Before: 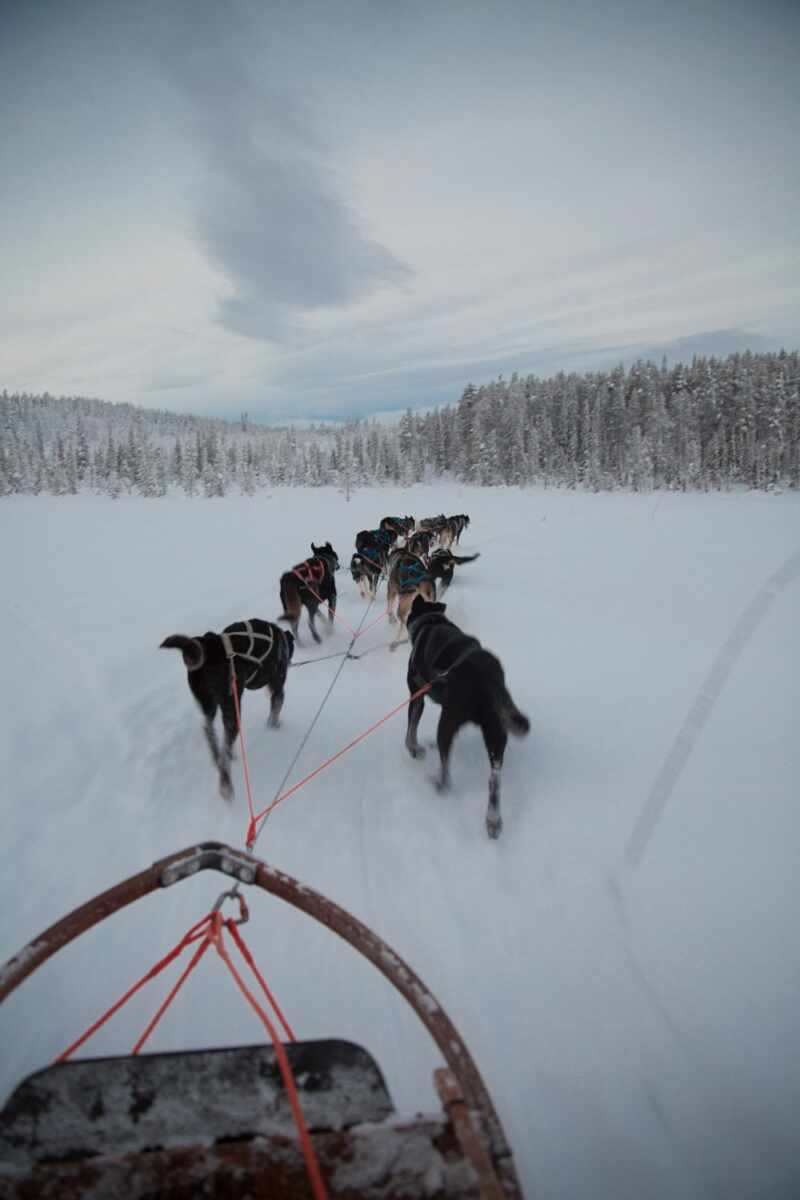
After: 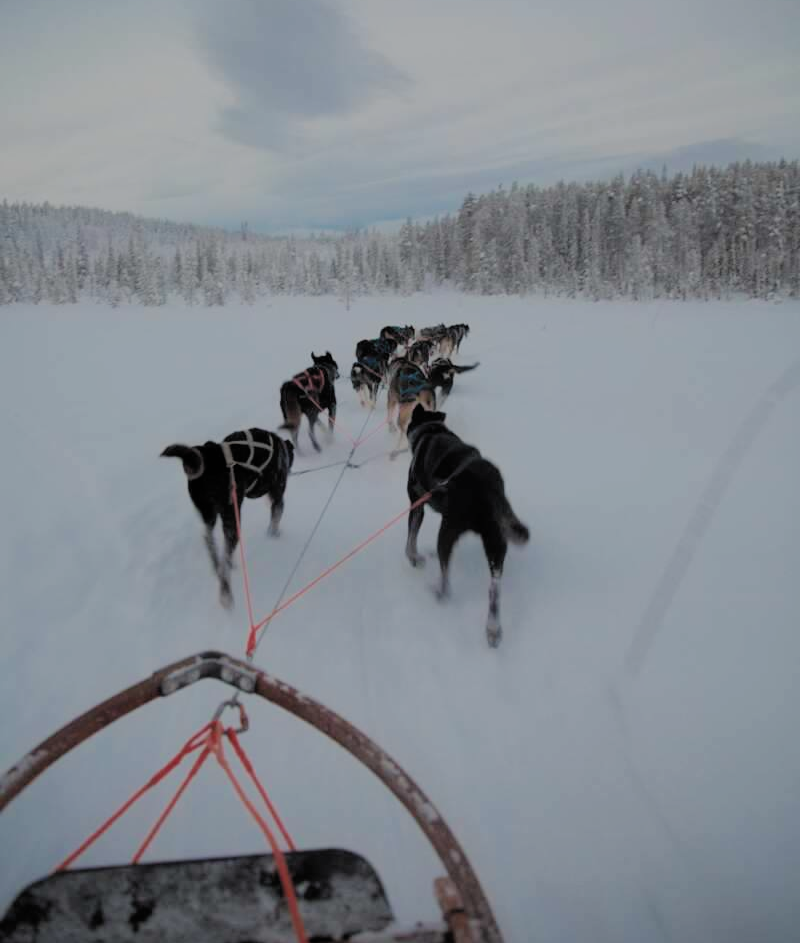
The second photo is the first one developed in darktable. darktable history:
filmic rgb: black relative exposure -6.61 EV, white relative exposure 4.72 EV, hardness 3.11, contrast 0.804, add noise in highlights 0.098, color science v4 (2020), type of noise poissonian
crop and rotate: top 15.933%, bottom 5.423%
contrast equalizer: y [[0.5, 0.542, 0.583, 0.625, 0.667, 0.708], [0.5 ×6], [0.5 ×6], [0, 0.033, 0.067, 0.1, 0.133, 0.167], [0, 0.05, 0.1, 0.15, 0.2, 0.25]], mix -0.195
